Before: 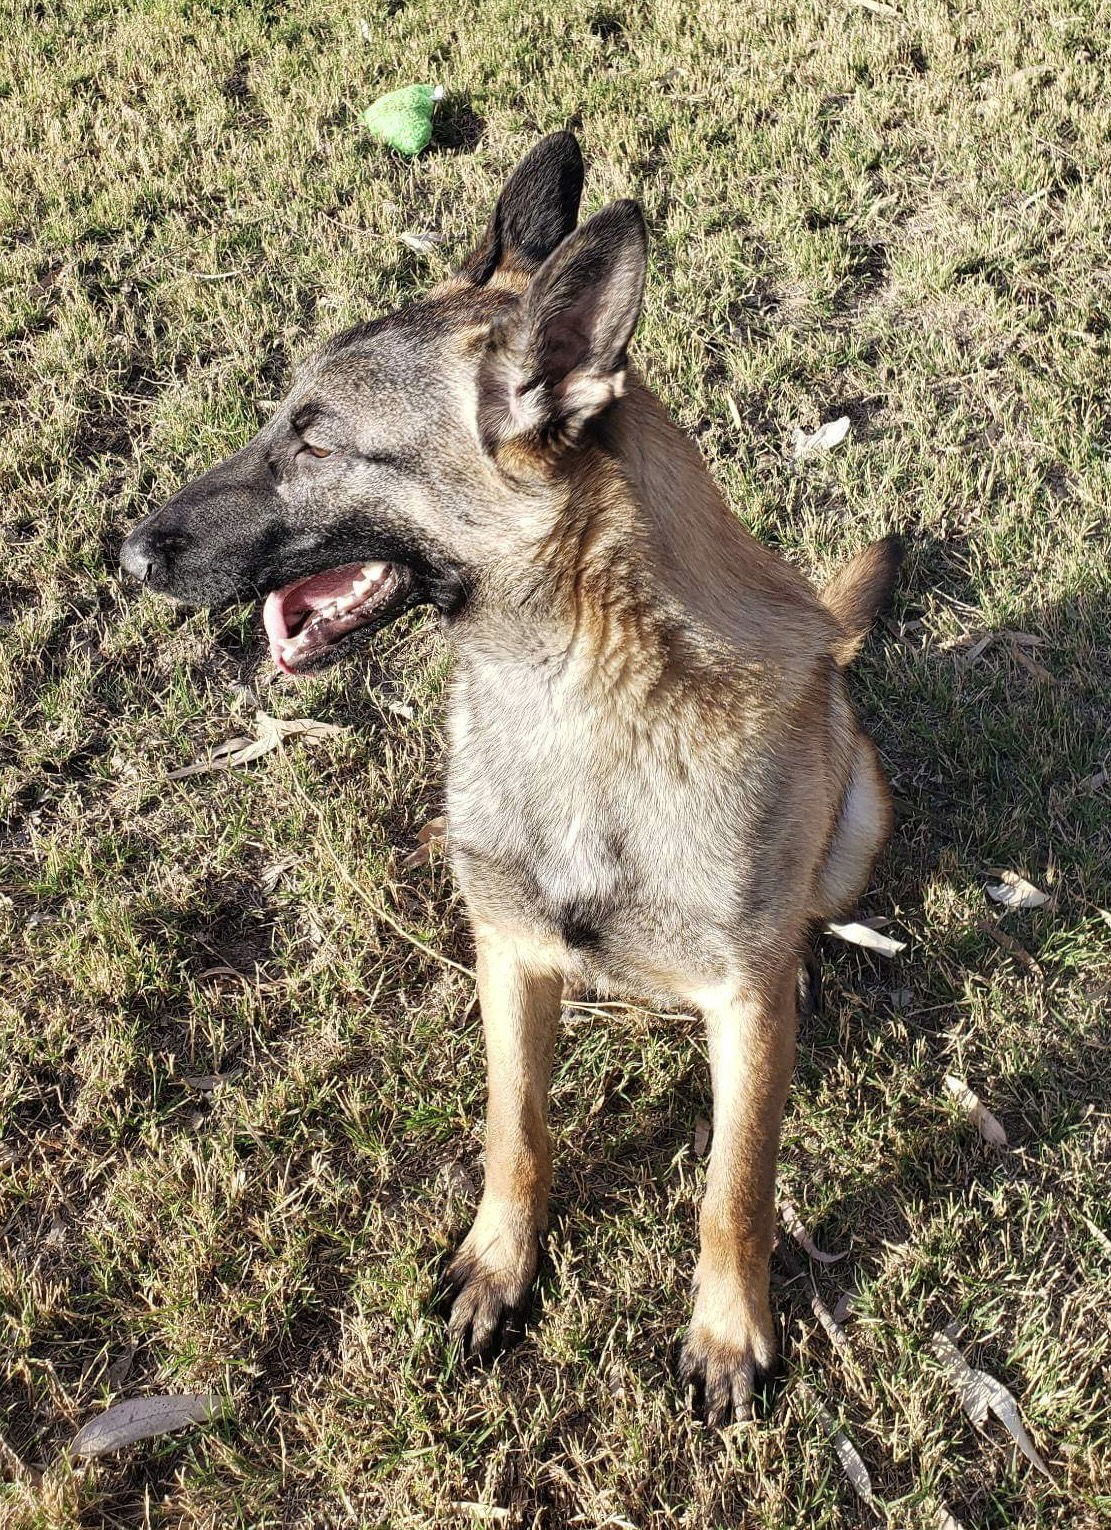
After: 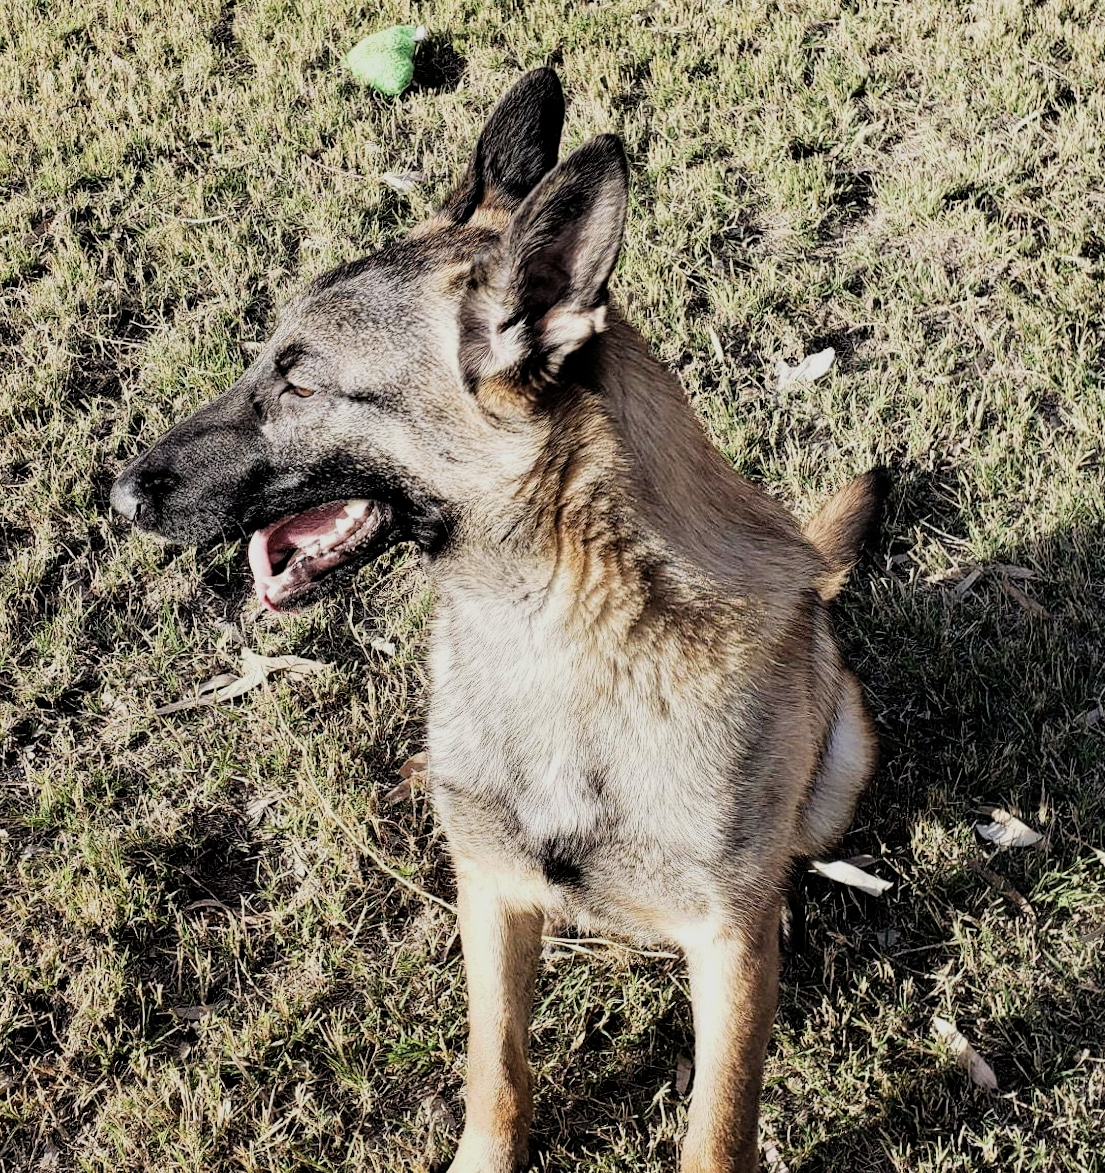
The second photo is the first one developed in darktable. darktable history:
crop: left 0.387%, top 5.469%, bottom 19.809%
rotate and perspective: lens shift (horizontal) -0.055, automatic cropping off
filmic rgb: black relative exposure -5 EV, hardness 2.88, contrast 1.3, highlights saturation mix -30%
